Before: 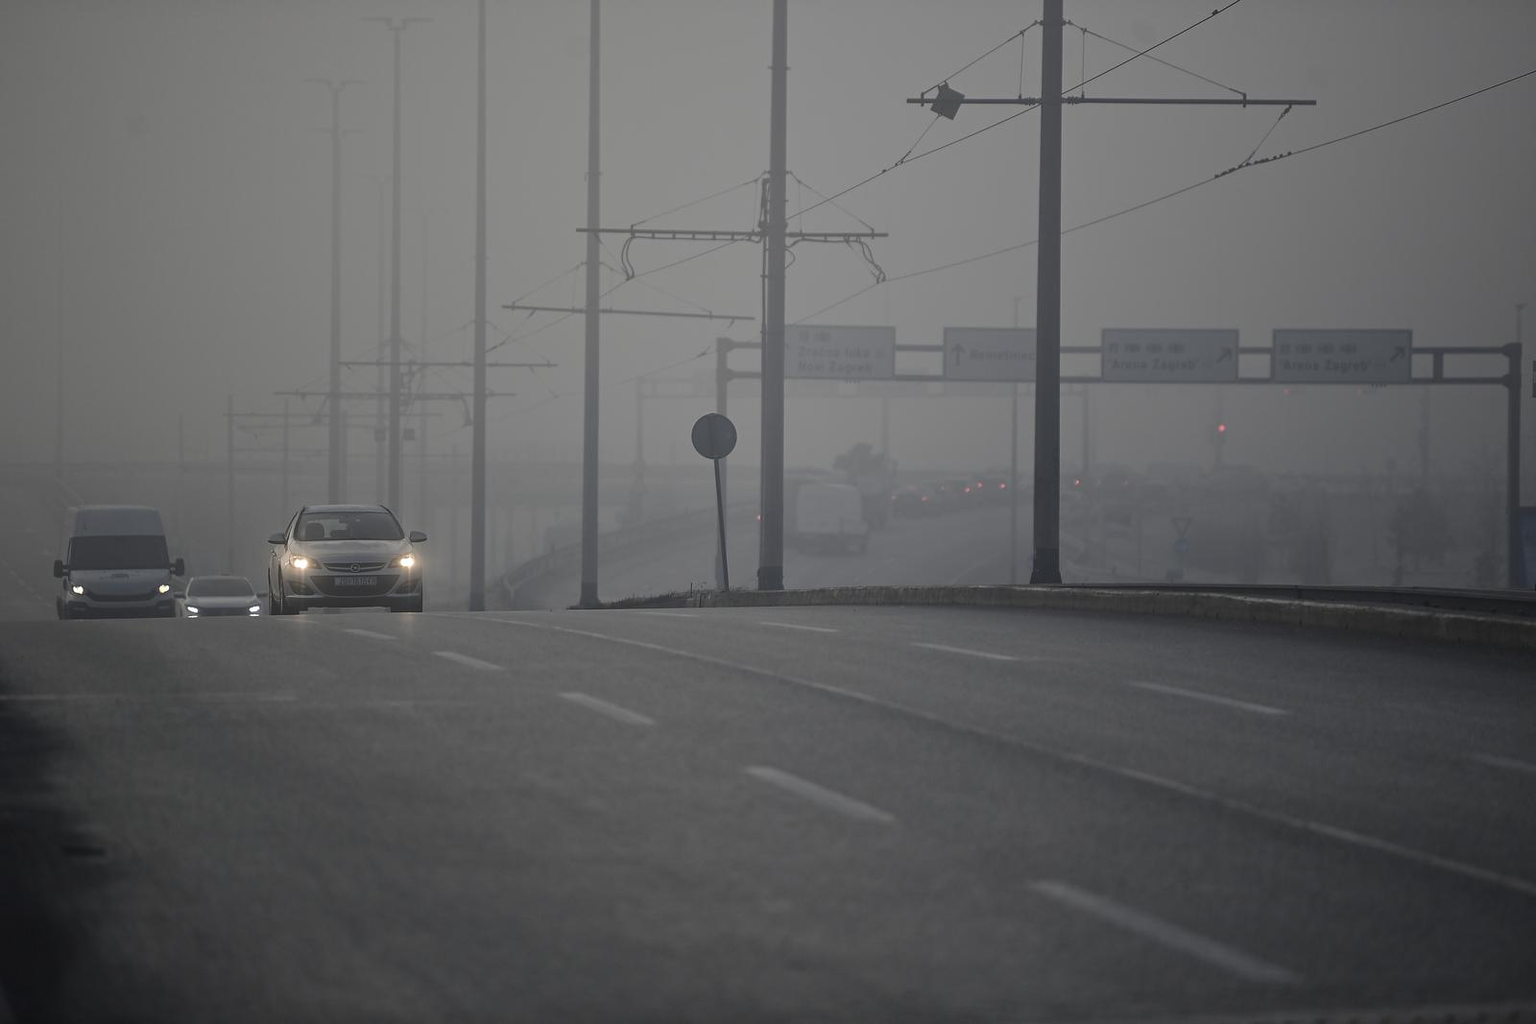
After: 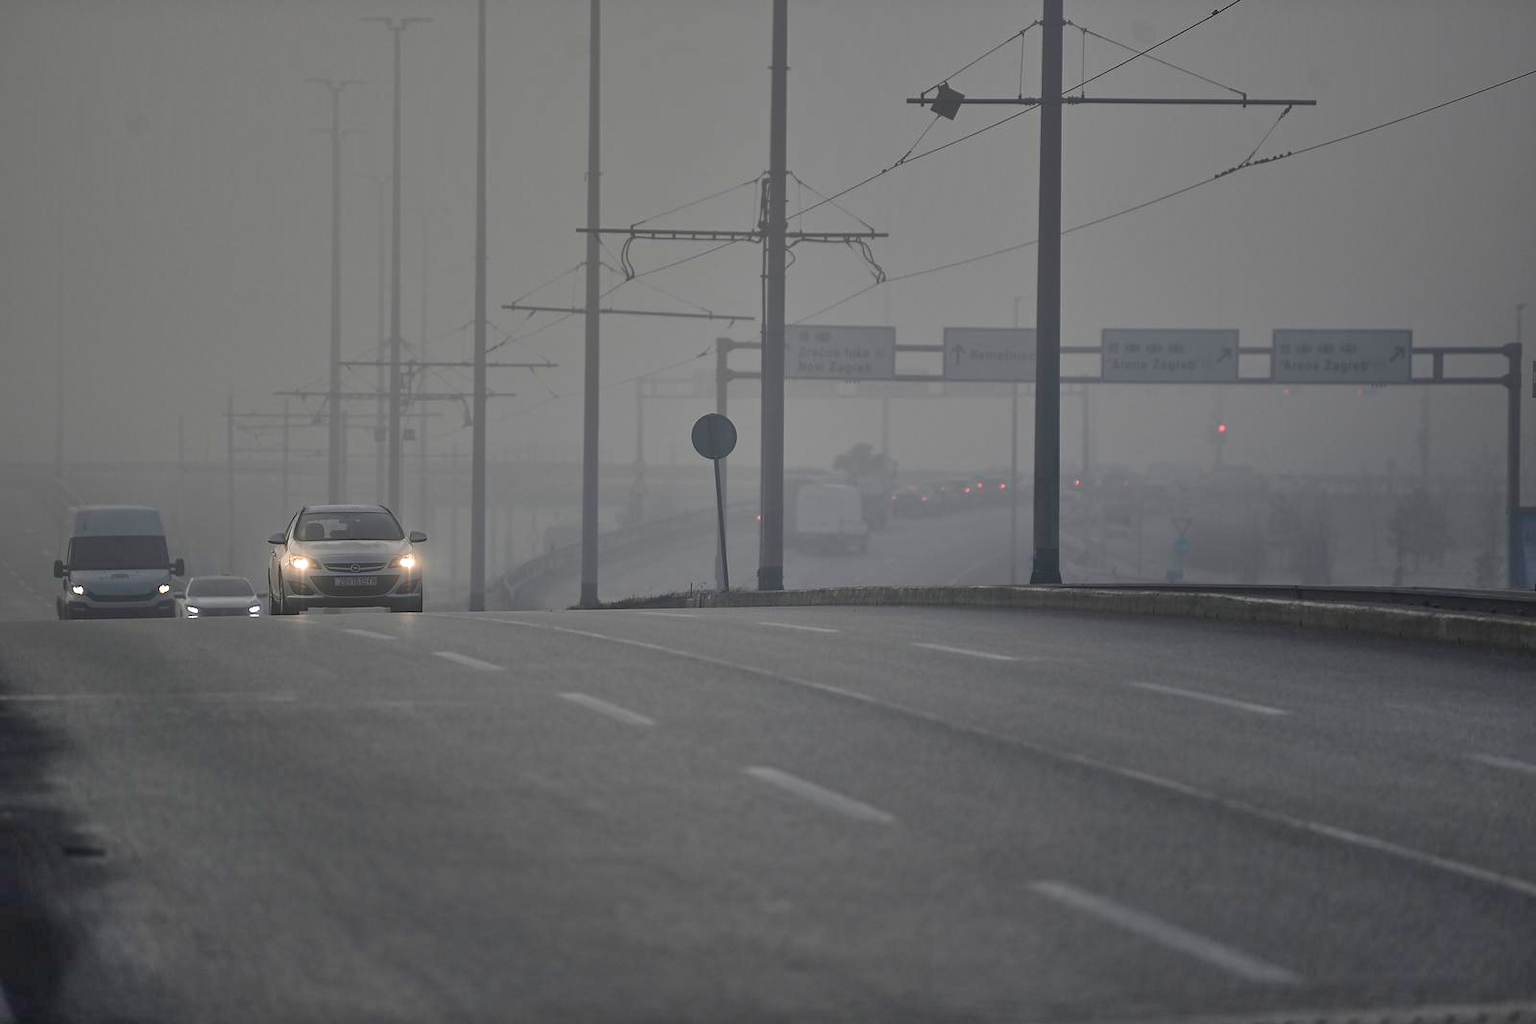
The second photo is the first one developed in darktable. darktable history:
exposure: black level correction 0, exposure 0.7 EV, compensate exposure bias true, compensate highlight preservation false
shadows and highlights: shadows 80.73, white point adjustment -9.07, highlights -61.46, soften with gaussian
